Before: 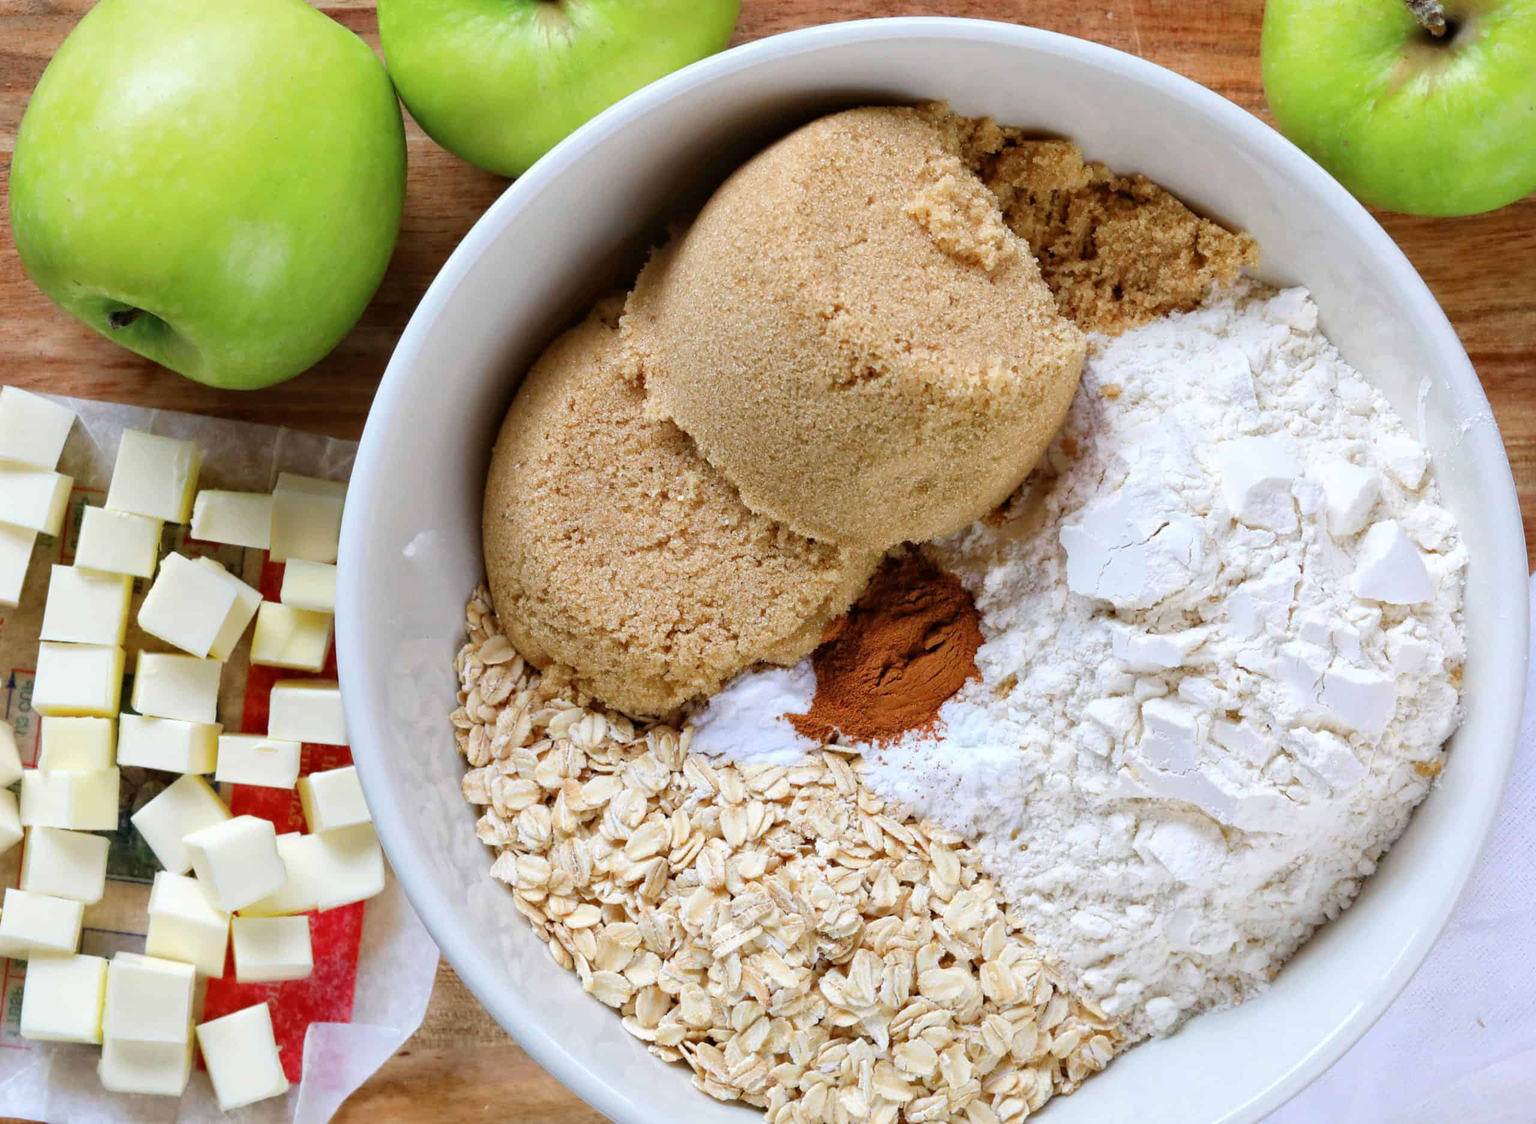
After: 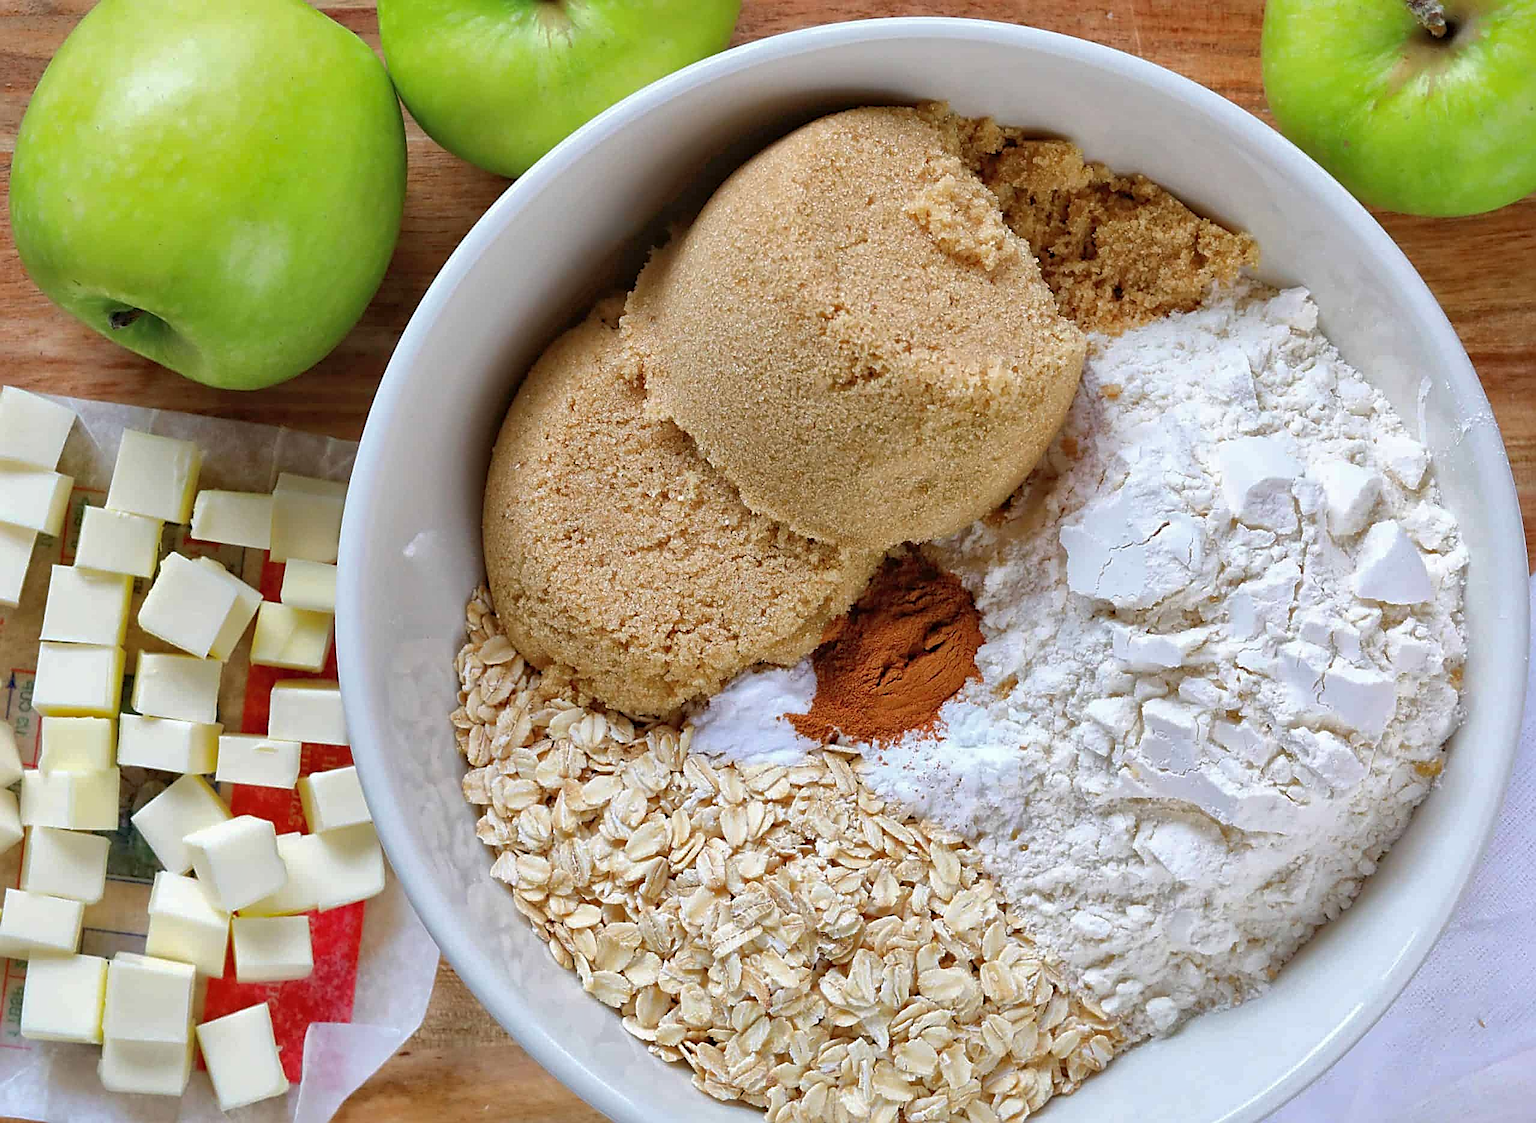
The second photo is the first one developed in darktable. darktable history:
sharpen: amount 0.988
shadows and highlights: on, module defaults
